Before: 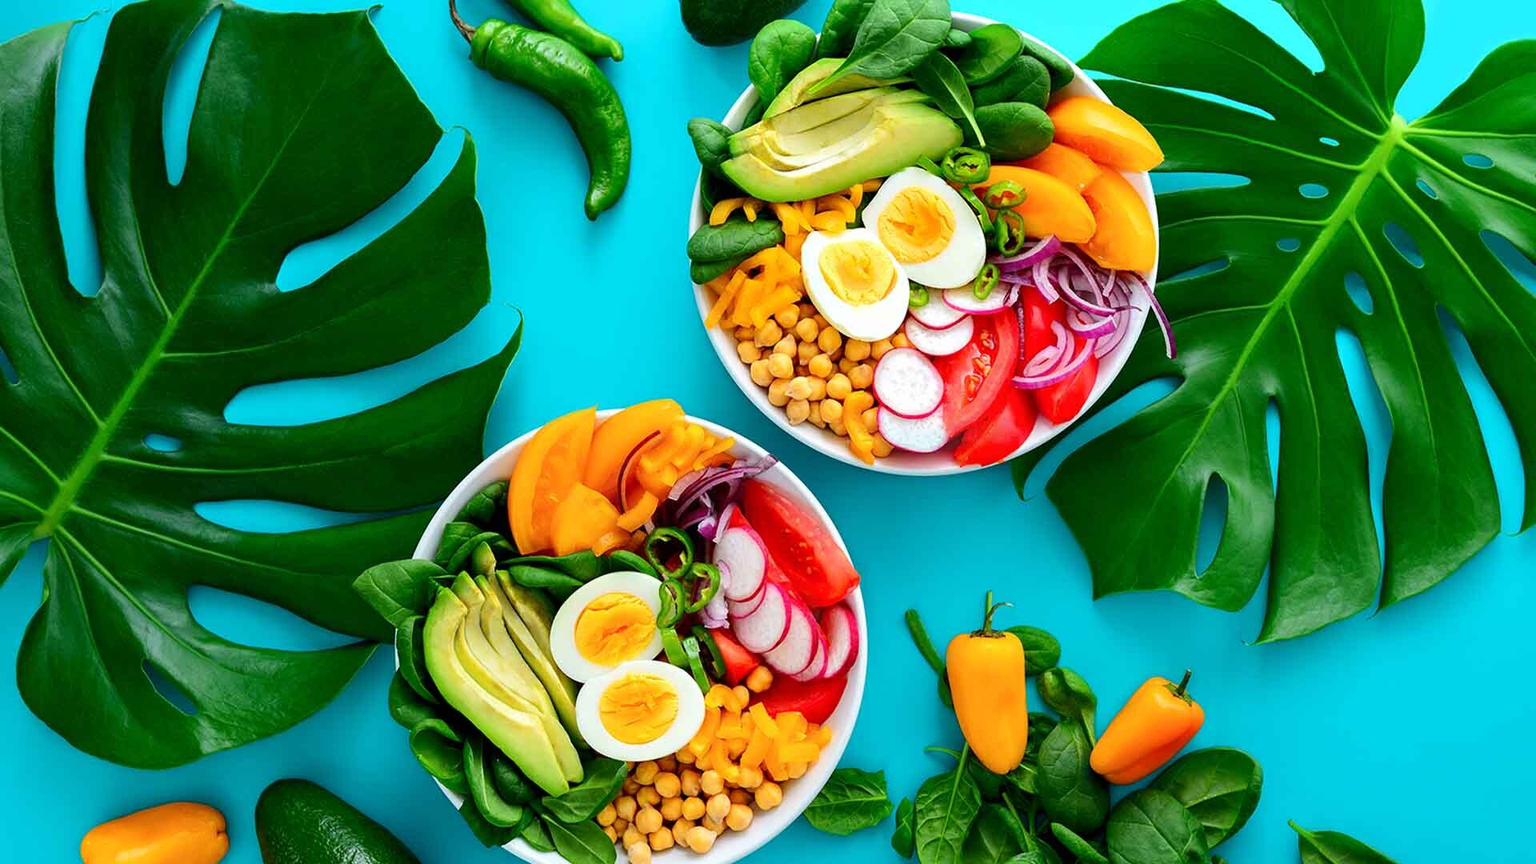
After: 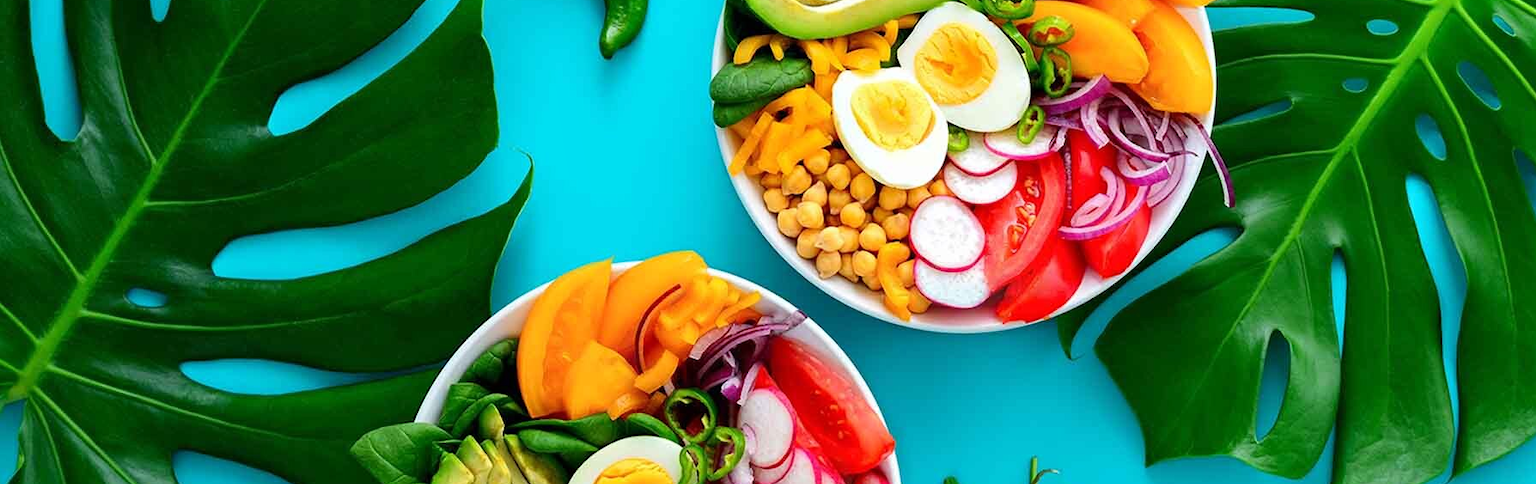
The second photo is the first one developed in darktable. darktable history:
crop: left 1.744%, top 19.225%, right 5.069%, bottom 28.357%
tone equalizer: -7 EV 0.13 EV, smoothing diameter 25%, edges refinement/feathering 10, preserve details guided filter
